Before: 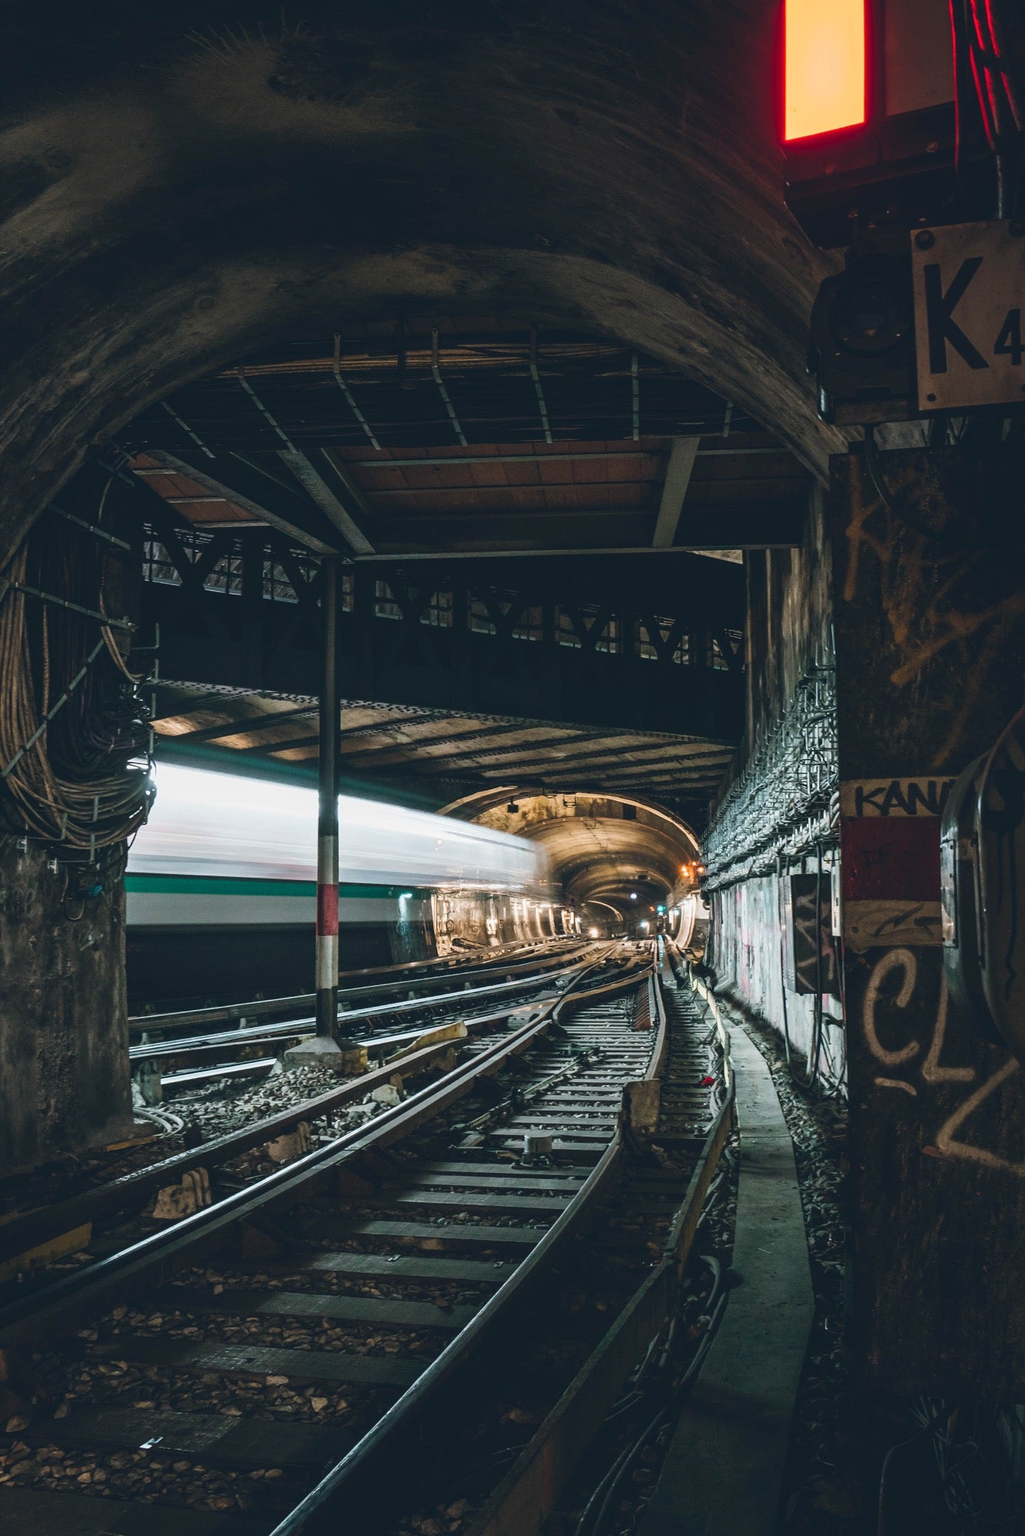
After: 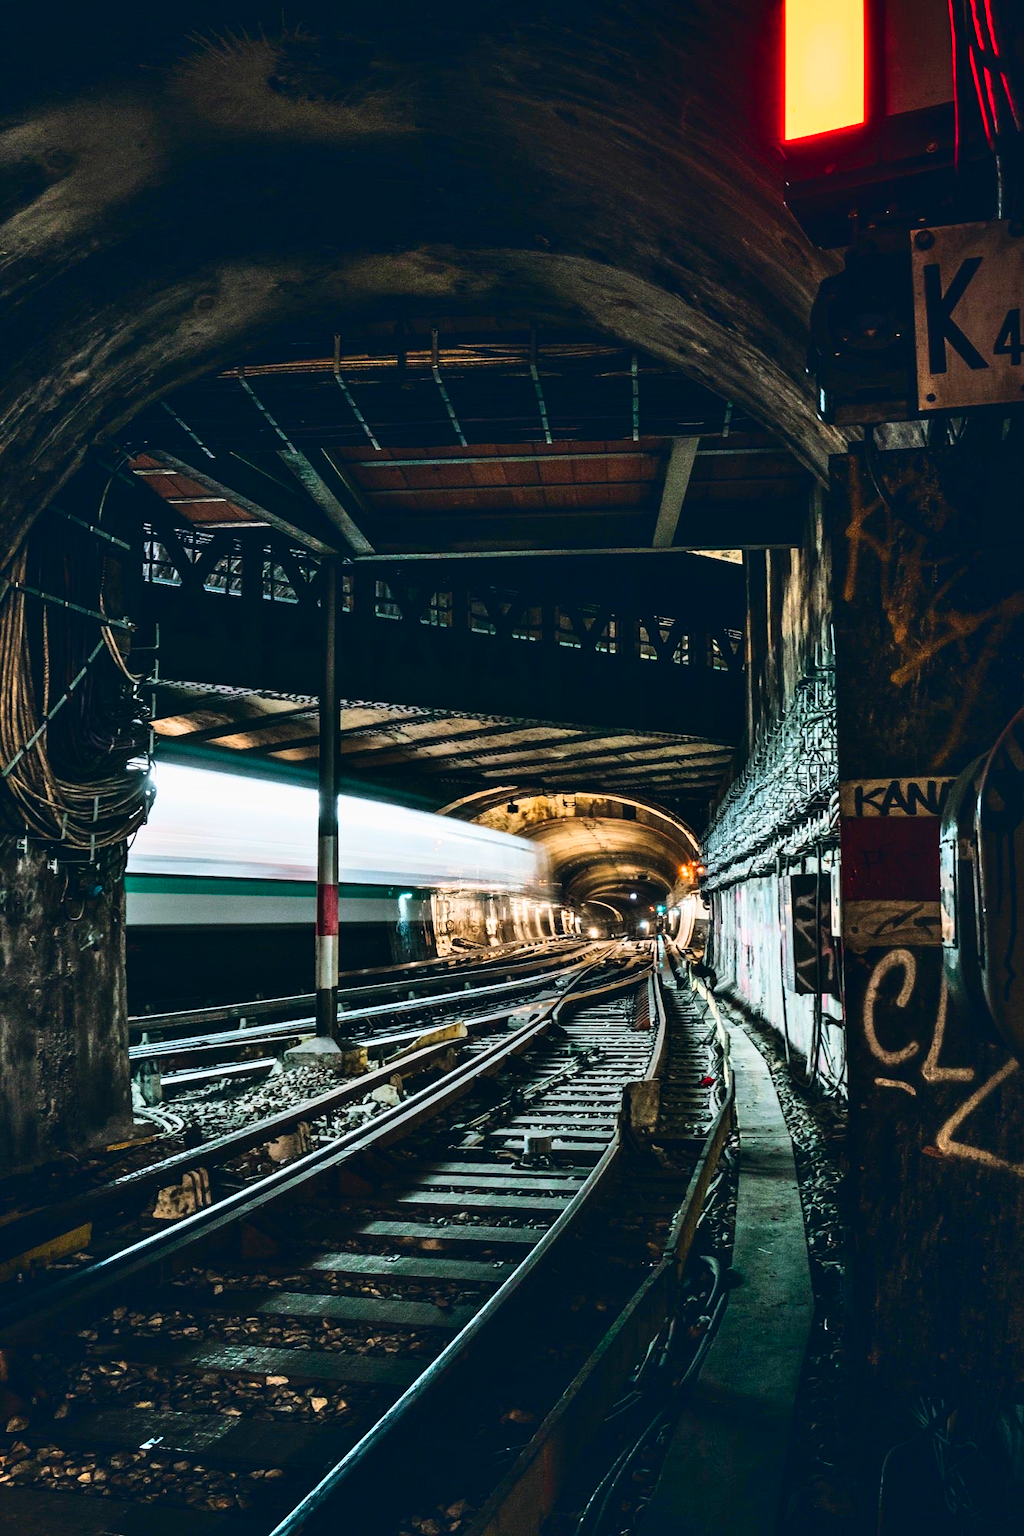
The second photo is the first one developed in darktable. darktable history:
contrast brightness saturation: brightness -0.251, saturation 0.197
base curve: curves: ch0 [(0, 0) (0.028, 0.03) (0.121, 0.232) (0.46, 0.748) (0.859, 0.968) (1, 1)]
tone equalizer: on, module defaults
shadows and highlights: shadows 52.95, soften with gaussian
